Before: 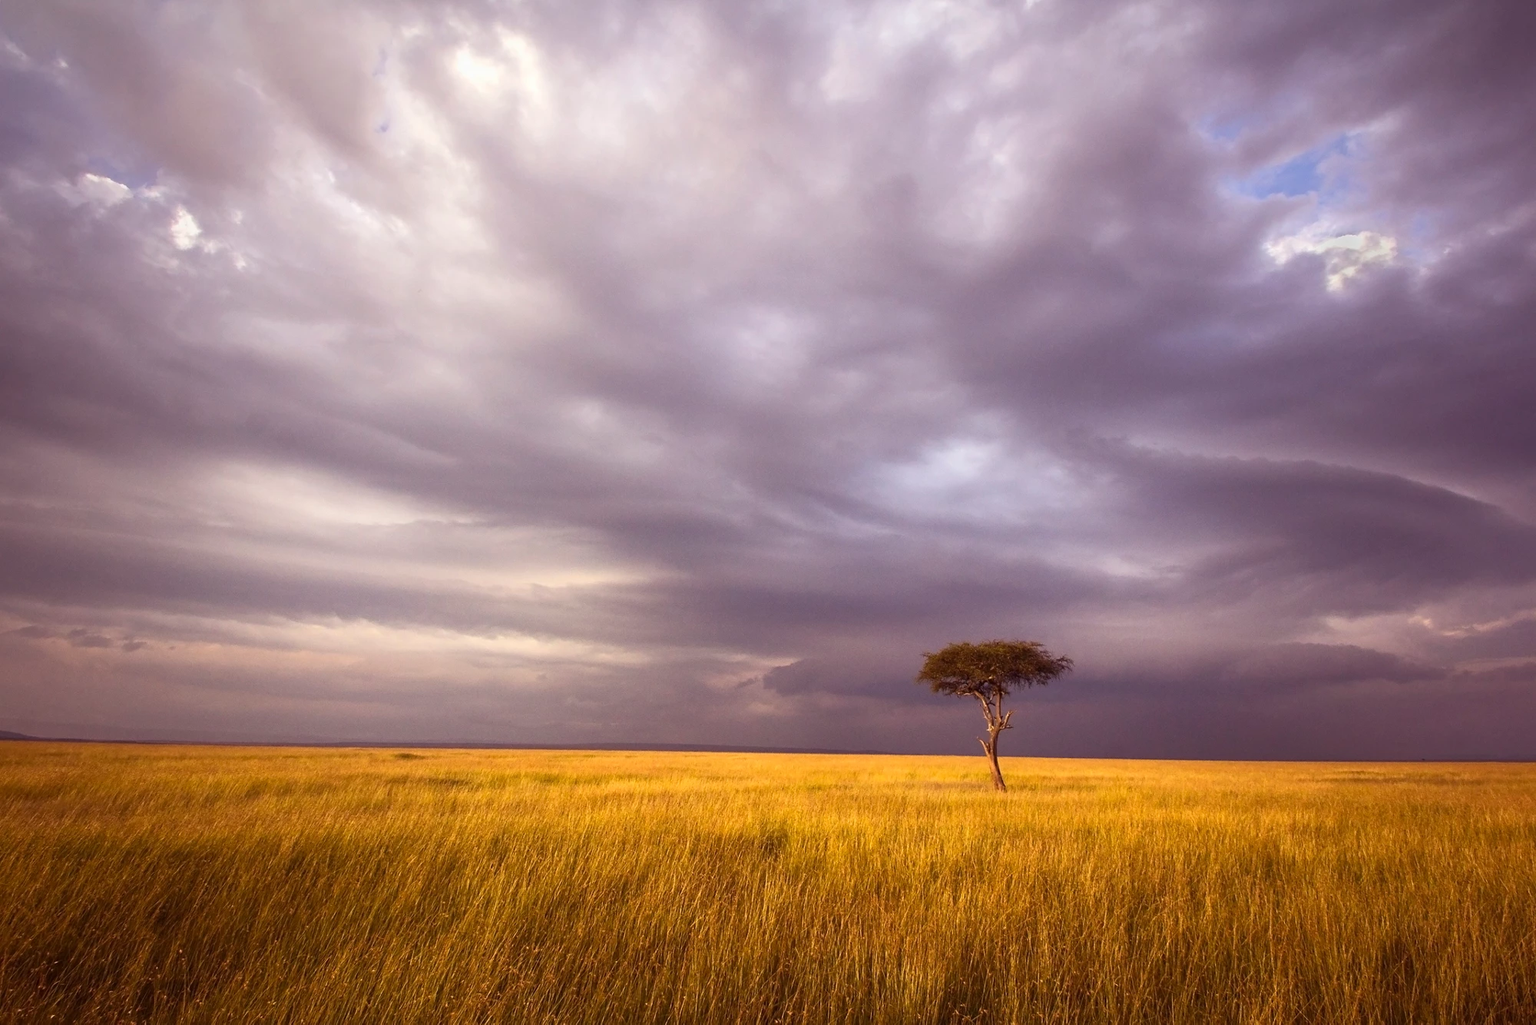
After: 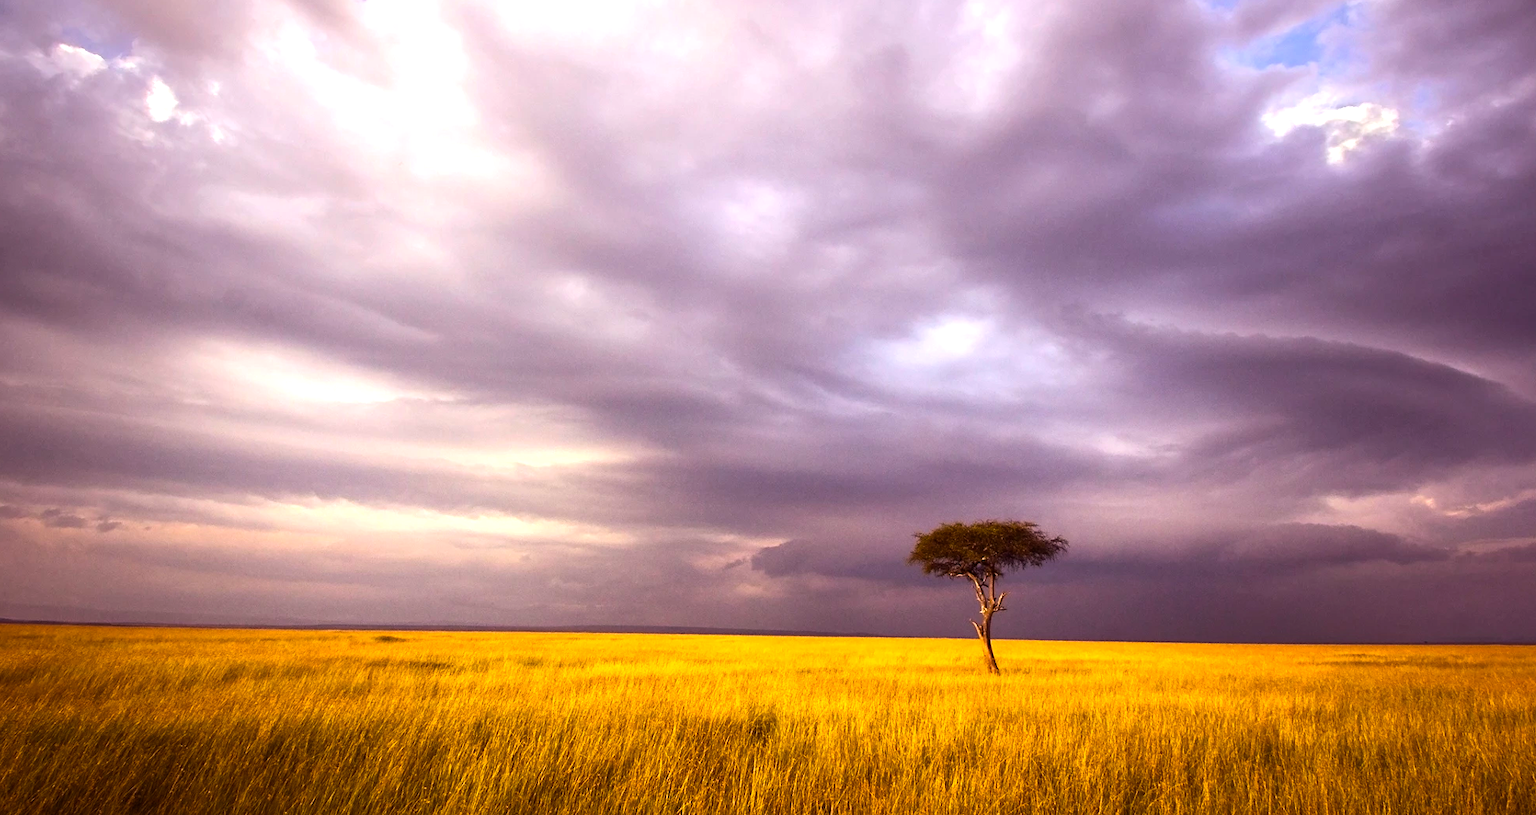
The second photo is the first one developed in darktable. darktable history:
color balance rgb: perceptual saturation grading › global saturation 20%, global vibrance 20%
tone equalizer: -8 EV -0.75 EV, -7 EV -0.7 EV, -6 EV -0.6 EV, -5 EV -0.4 EV, -3 EV 0.4 EV, -2 EV 0.6 EV, -1 EV 0.7 EV, +0 EV 0.75 EV, edges refinement/feathering 500, mask exposure compensation -1.57 EV, preserve details no
crop and rotate: left 1.814%, top 12.818%, right 0.25%, bottom 9.225%
